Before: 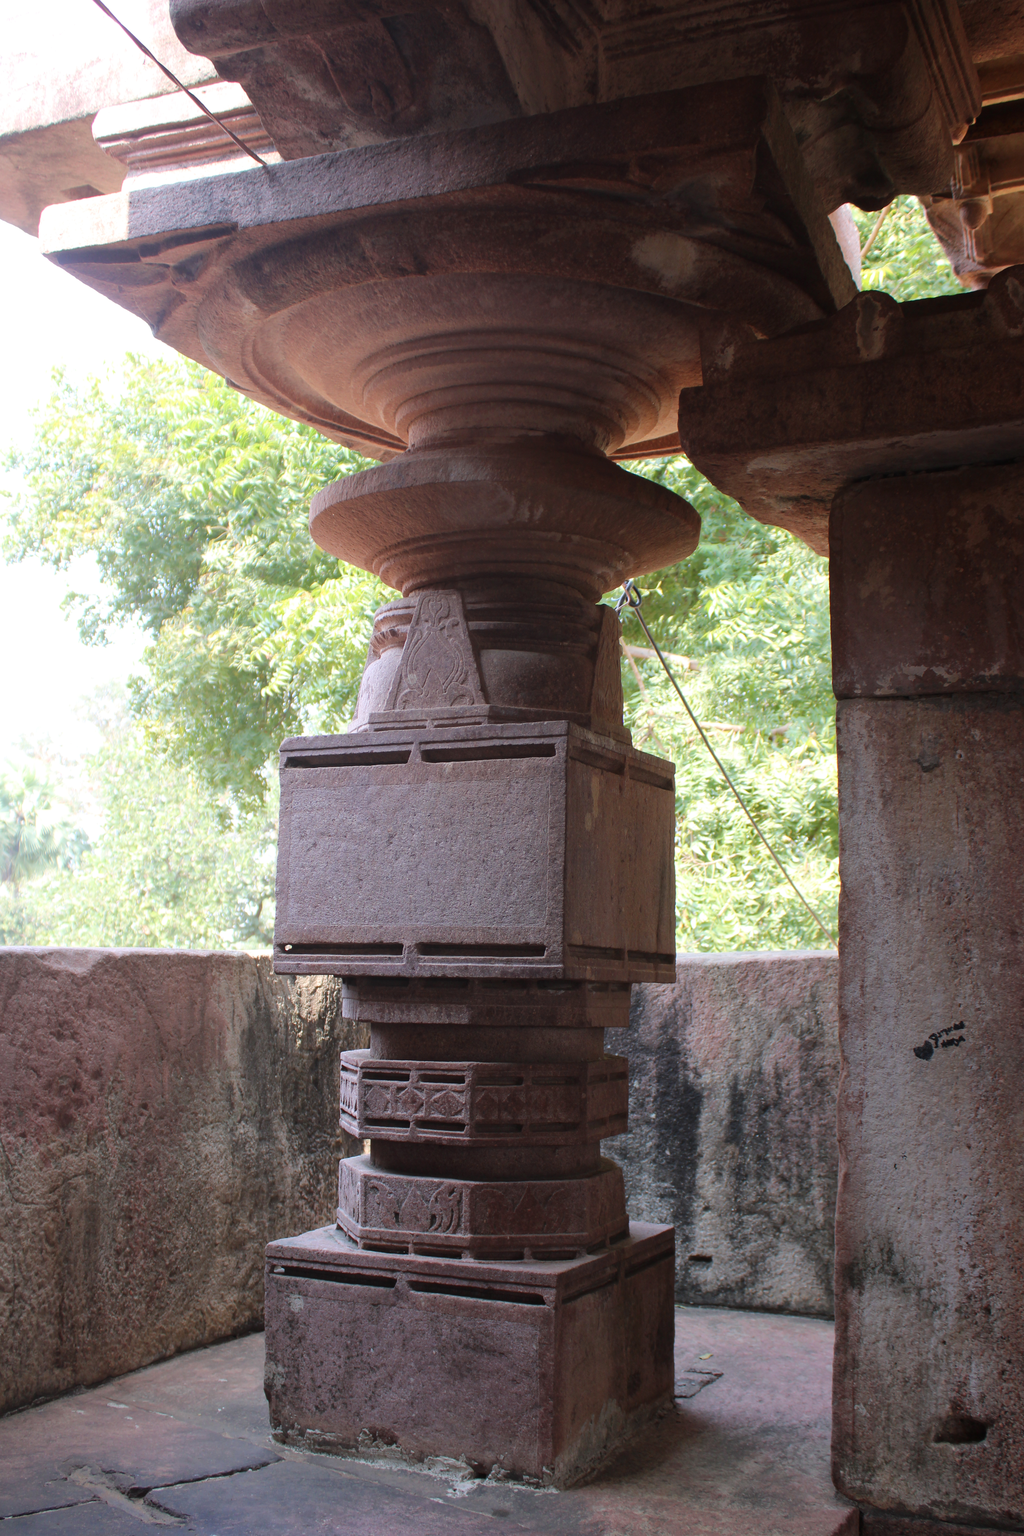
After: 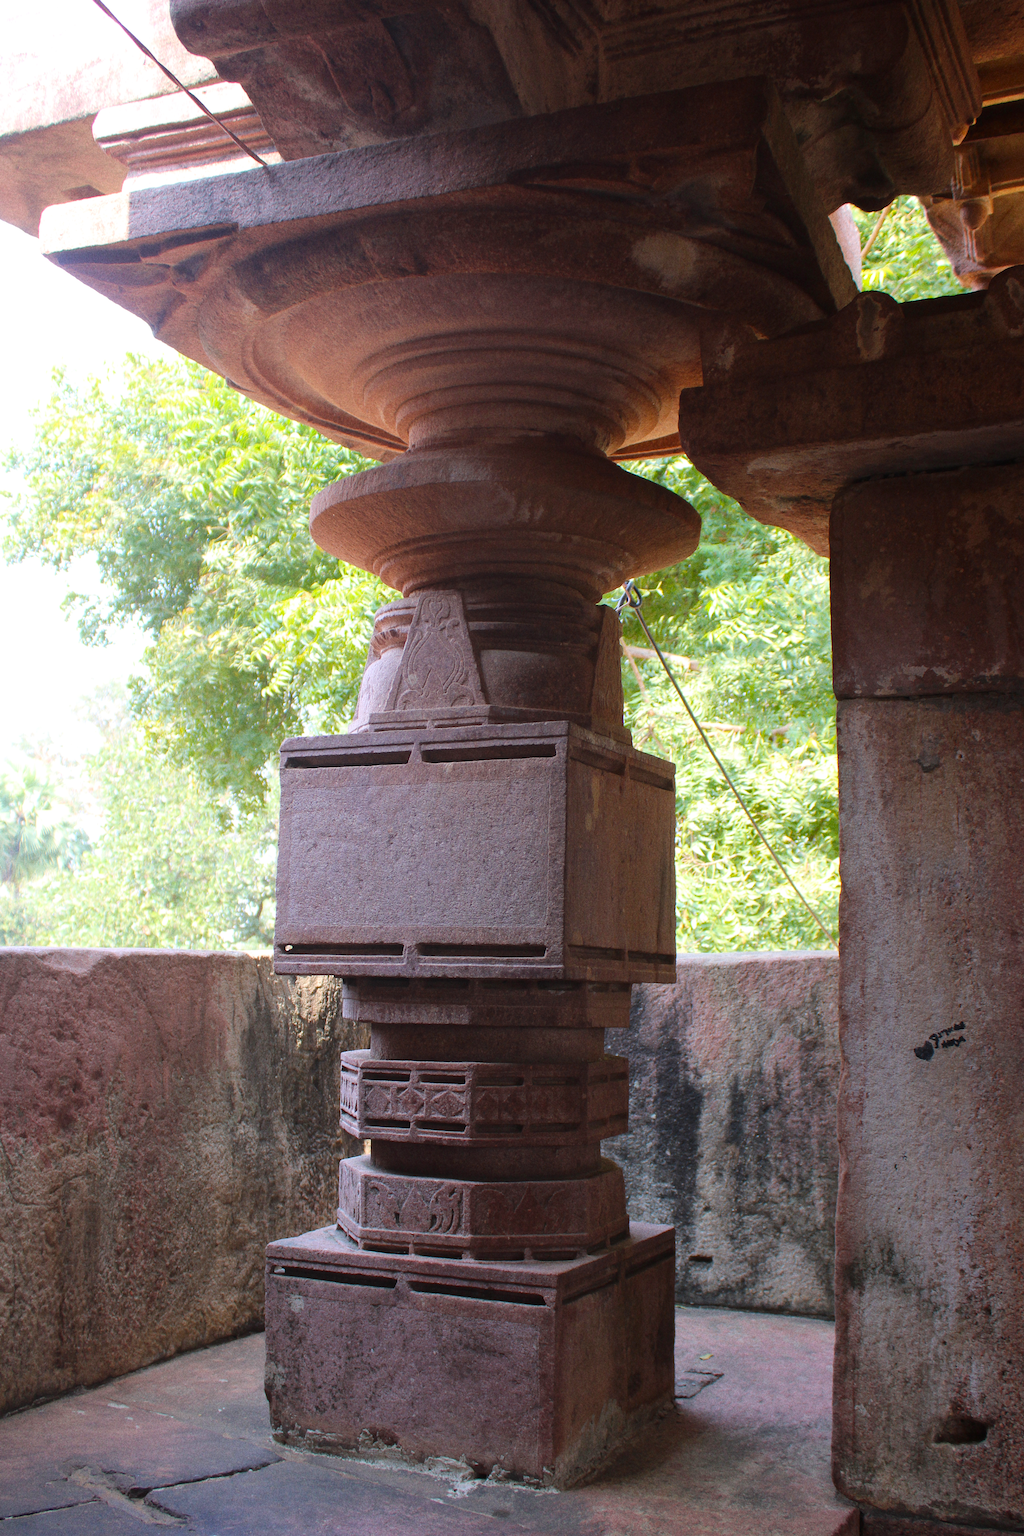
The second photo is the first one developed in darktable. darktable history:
white balance: emerald 1
grain: on, module defaults
color balance rgb: perceptual saturation grading › global saturation 20%, global vibrance 20%
